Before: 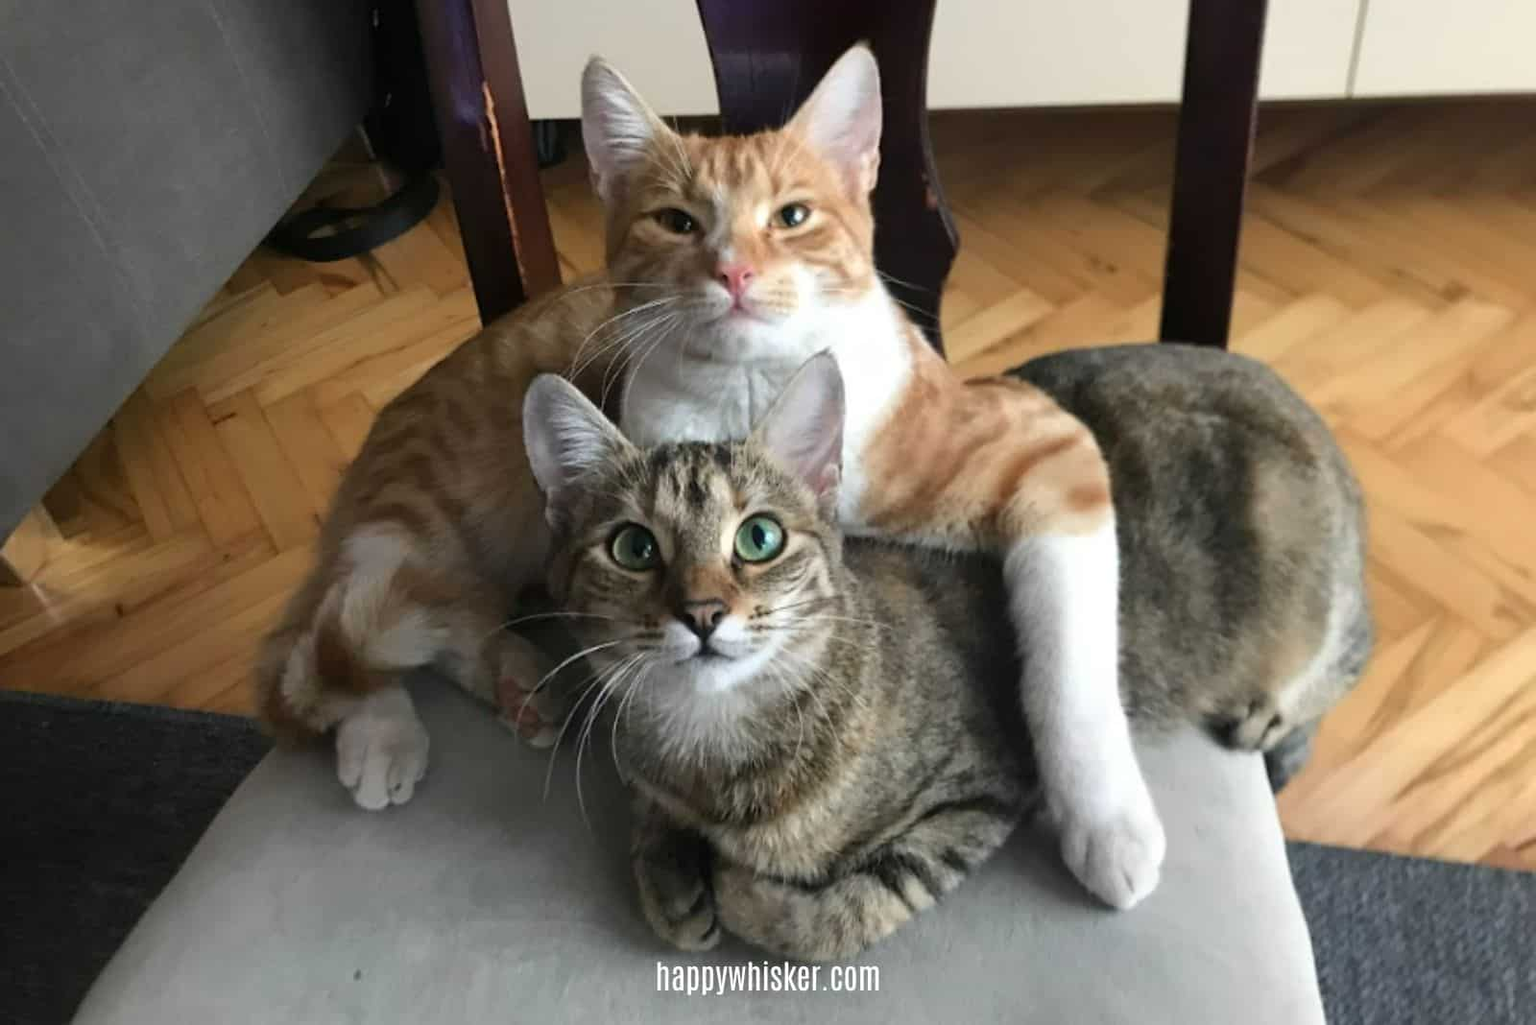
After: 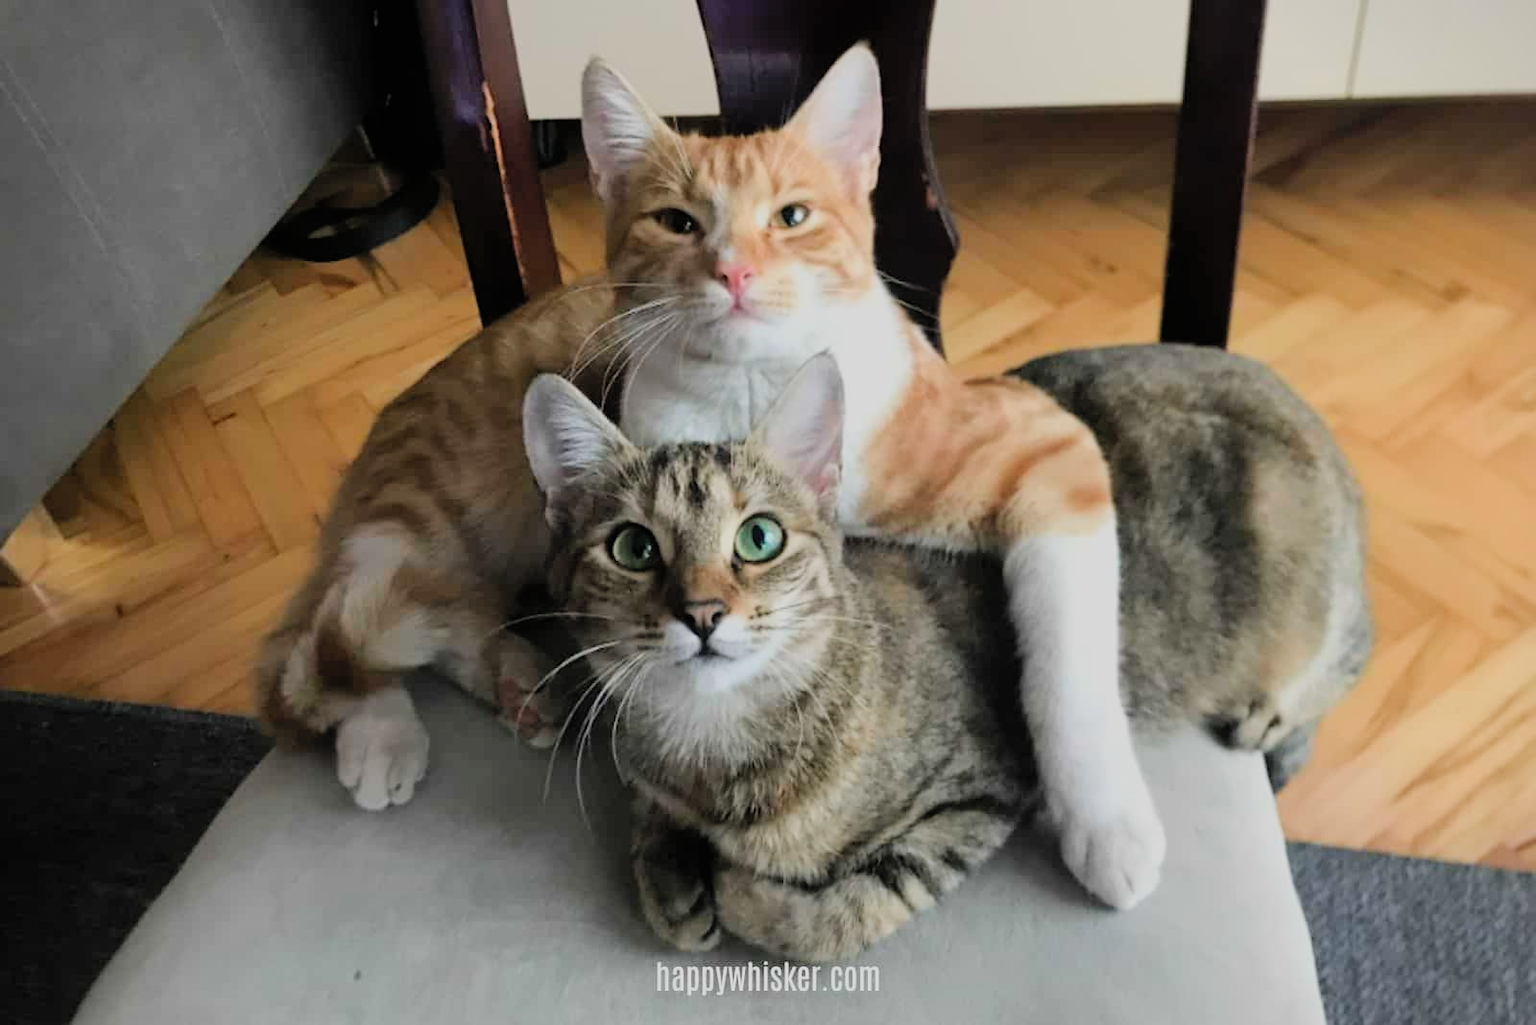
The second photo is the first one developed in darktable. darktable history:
filmic rgb: black relative exposure -7.44 EV, white relative exposure 4.87 EV, hardness 3.4
vignetting: fall-off start 97.35%, fall-off radius 78.84%, width/height ratio 1.11
contrast brightness saturation: brightness 0.093, saturation 0.191
